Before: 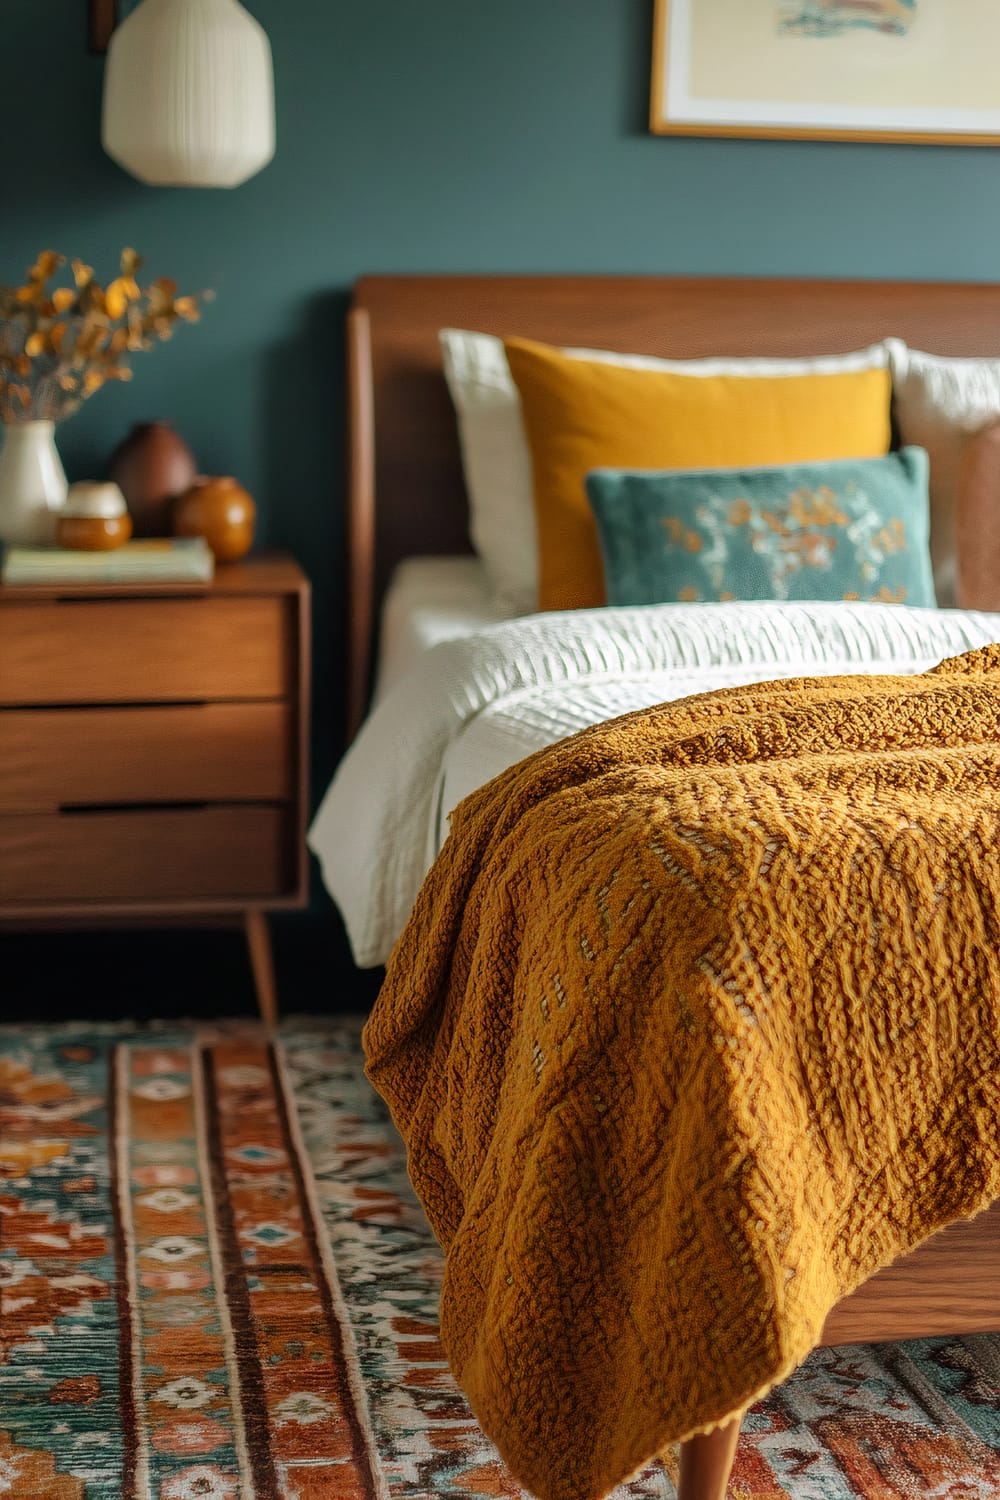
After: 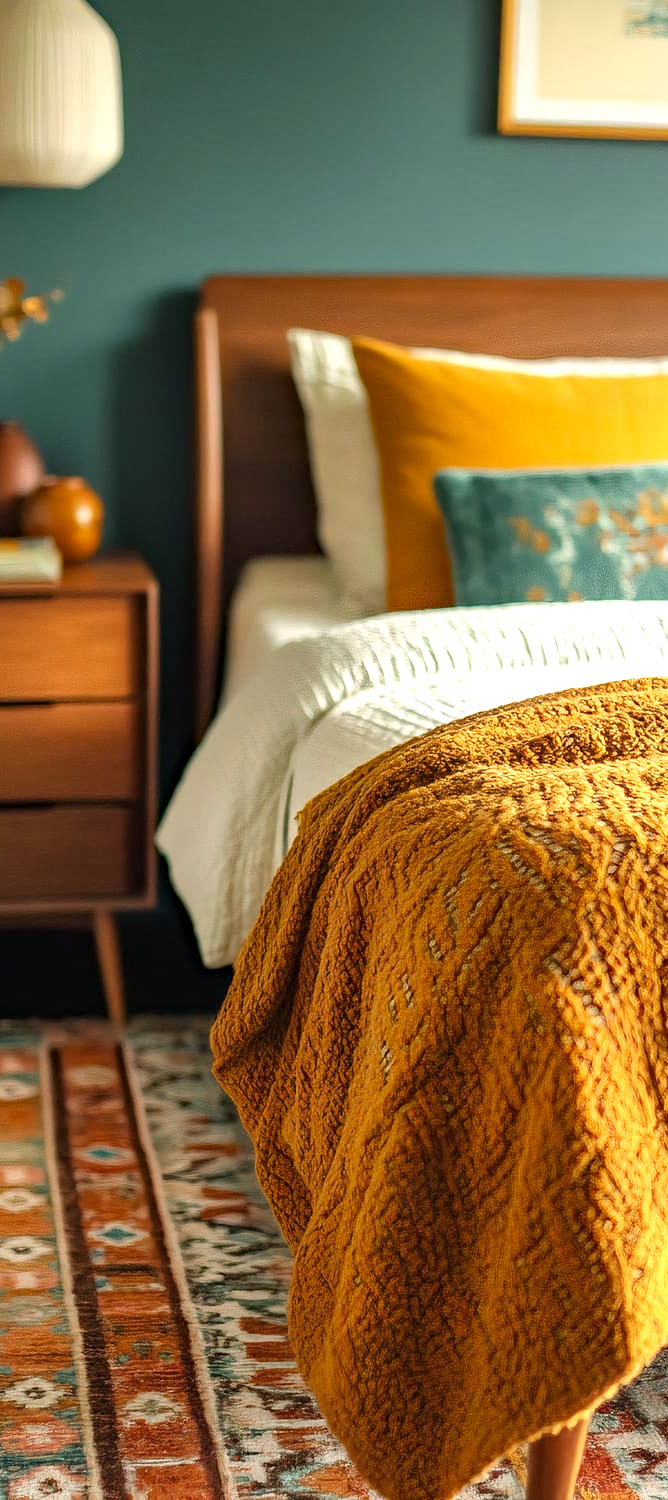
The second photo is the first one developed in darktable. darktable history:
color calibration: x 0.329, y 0.346, temperature 5643.93 K
crop and rotate: left 15.256%, right 17.919%
haze removal: compatibility mode true, adaptive false
exposure: black level correction 0, exposure 0.701 EV, compensate highlight preservation false
